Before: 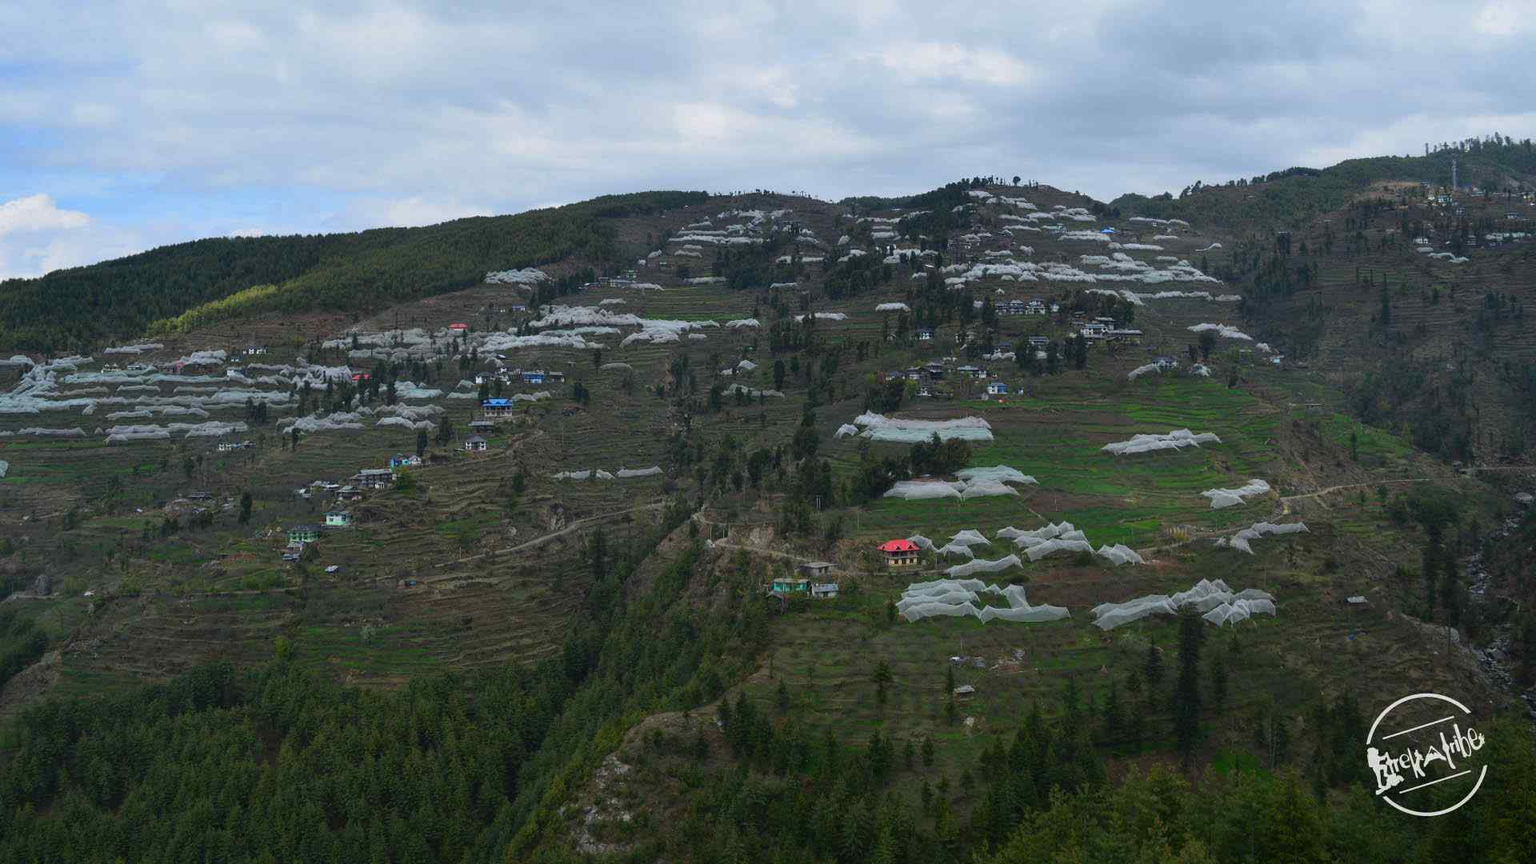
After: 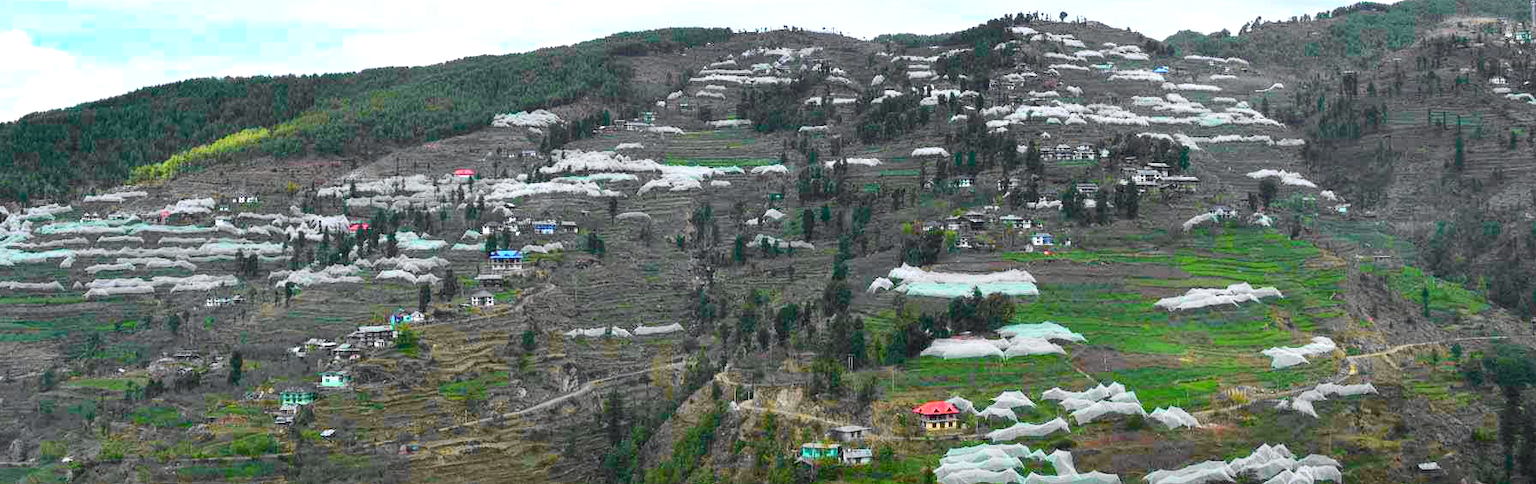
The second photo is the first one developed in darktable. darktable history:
tone curve: curves: ch0 [(0, 0) (0.071, 0.047) (0.266, 0.26) (0.491, 0.552) (0.753, 0.818) (1, 0.983)]; ch1 [(0, 0) (0.346, 0.307) (0.408, 0.369) (0.463, 0.443) (0.482, 0.493) (0.502, 0.5) (0.517, 0.518) (0.546, 0.587) (0.588, 0.643) (0.651, 0.709) (1, 1)]; ch2 [(0, 0) (0.346, 0.34) (0.434, 0.46) (0.485, 0.494) (0.5, 0.494) (0.517, 0.503) (0.535, 0.545) (0.583, 0.634) (0.625, 0.686) (1, 1)], color space Lab, independent channels, preserve colors none
crop: left 1.744%, top 19.225%, right 5.069%, bottom 28.357%
exposure: black level correction 0.001, exposure 1.116 EV, compensate highlight preservation false
